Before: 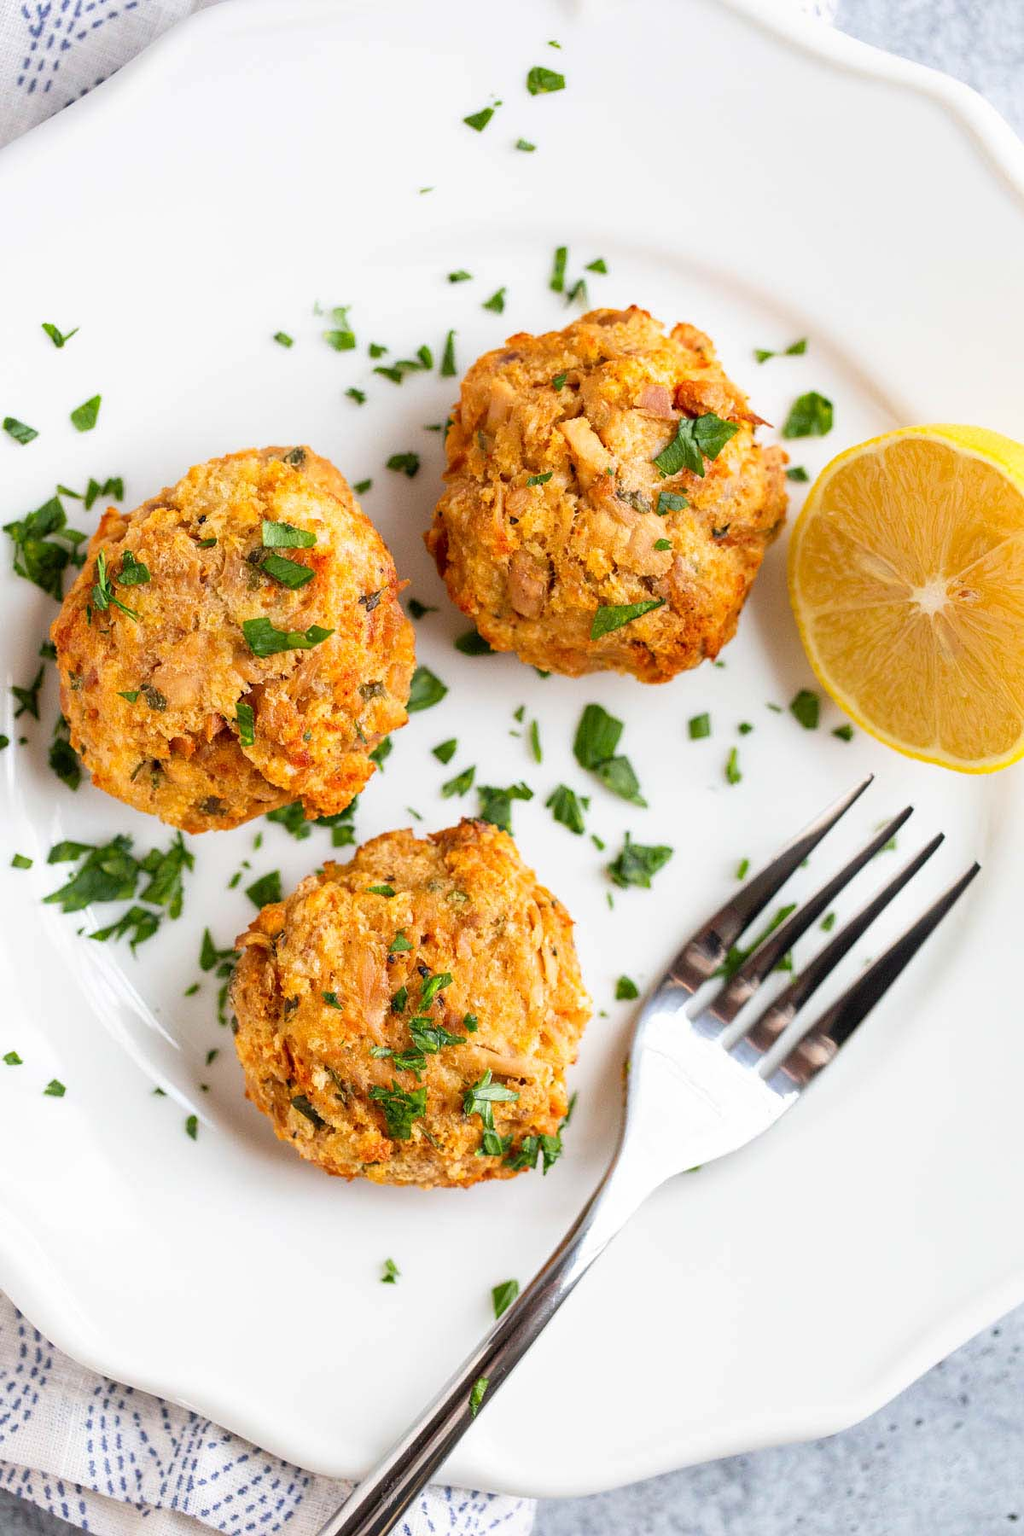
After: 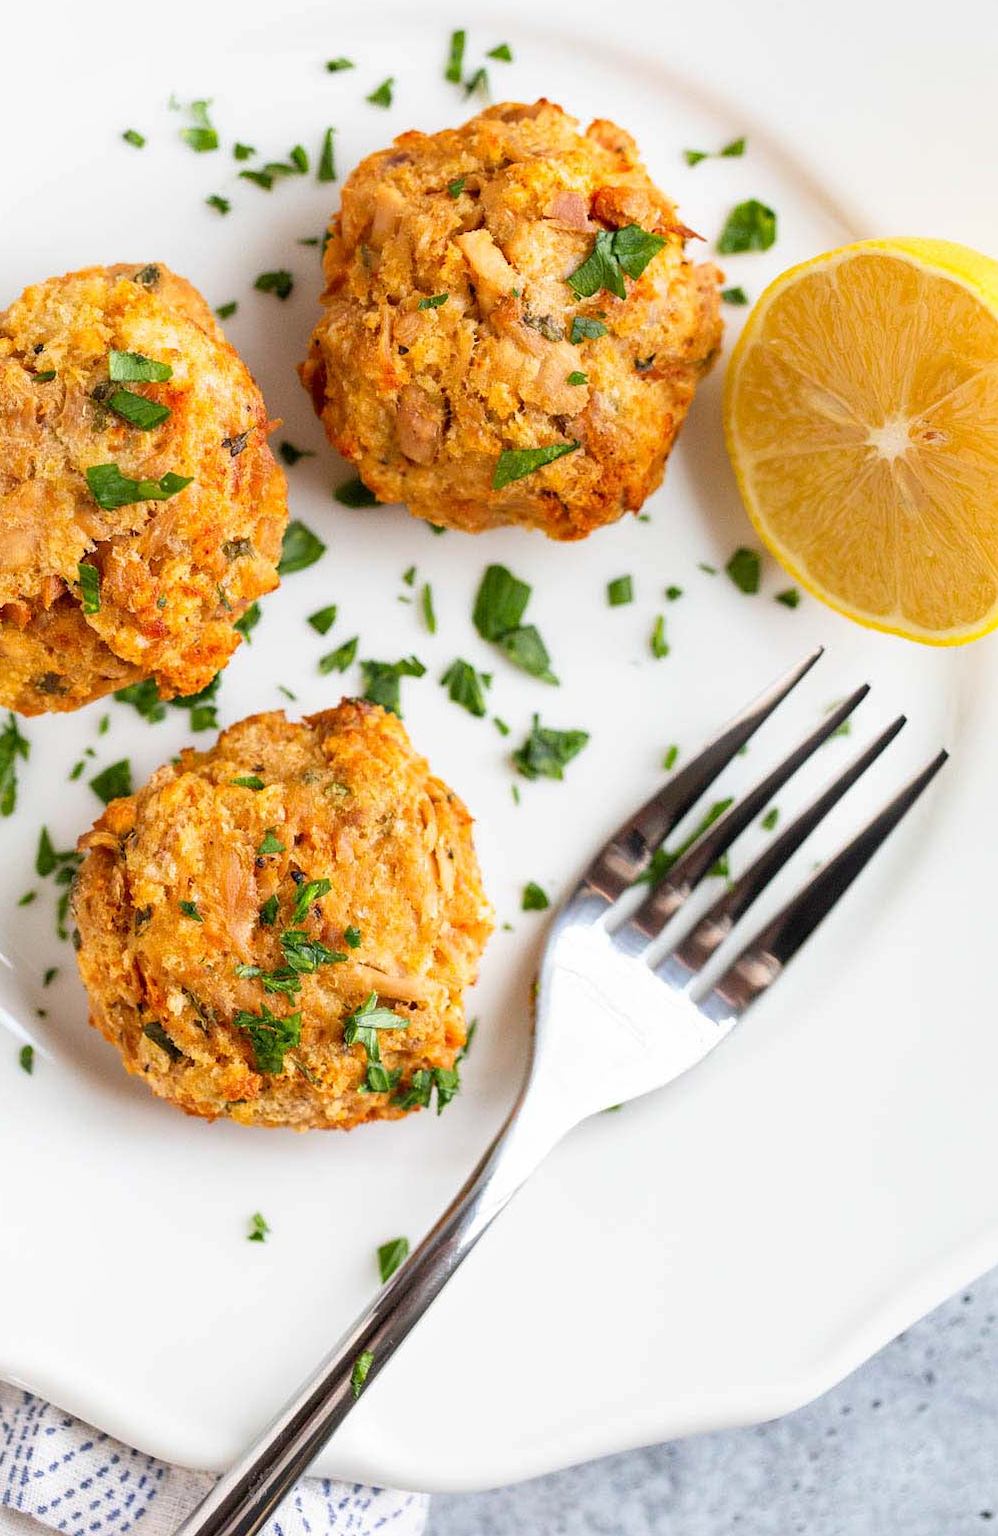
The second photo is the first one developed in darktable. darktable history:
crop: left 16.52%, top 14.405%
